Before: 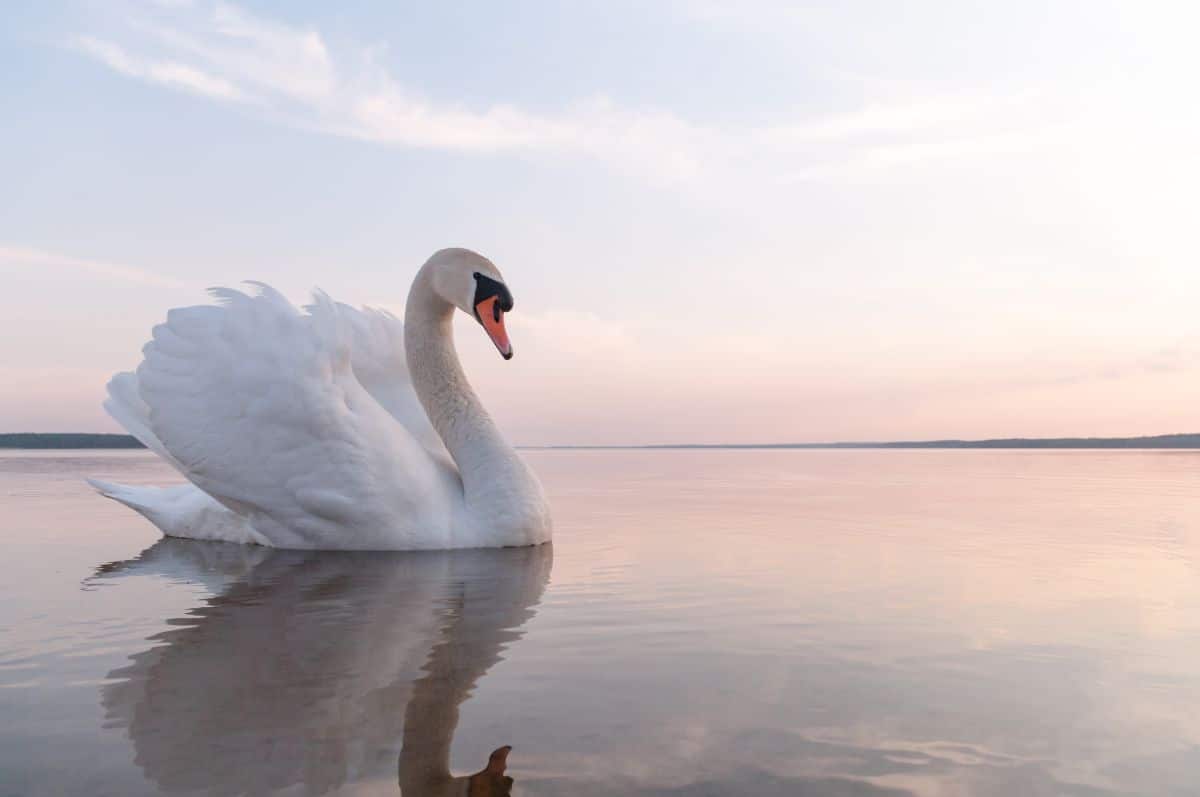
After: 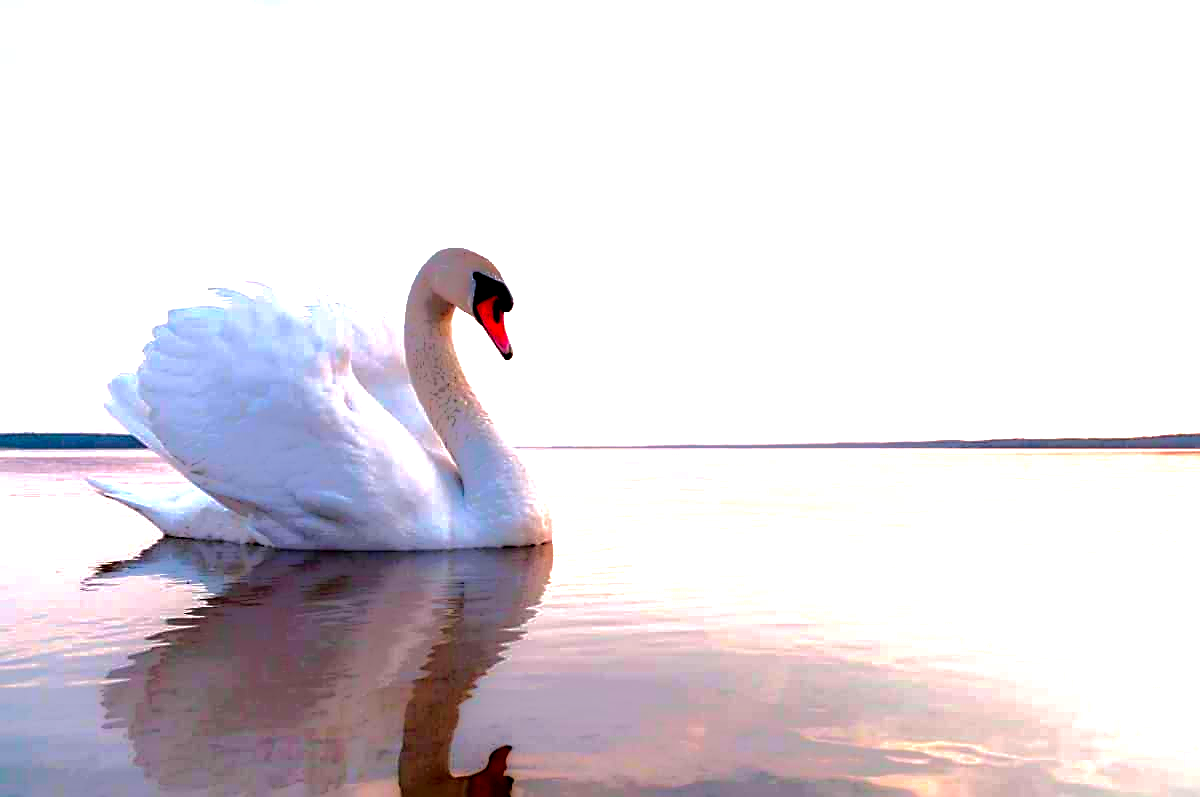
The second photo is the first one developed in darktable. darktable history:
sharpen: on, module defaults
color correction: highlights b* 0.05, saturation 2.98
contrast brightness saturation: saturation -0.179
shadows and highlights: shadows -31.48, highlights 29.53
exposure: black level correction -0.002, exposure 1.346 EV, compensate highlight preservation false
local contrast: highlights 5%, shadows 201%, detail 164%, midtone range 0.004
